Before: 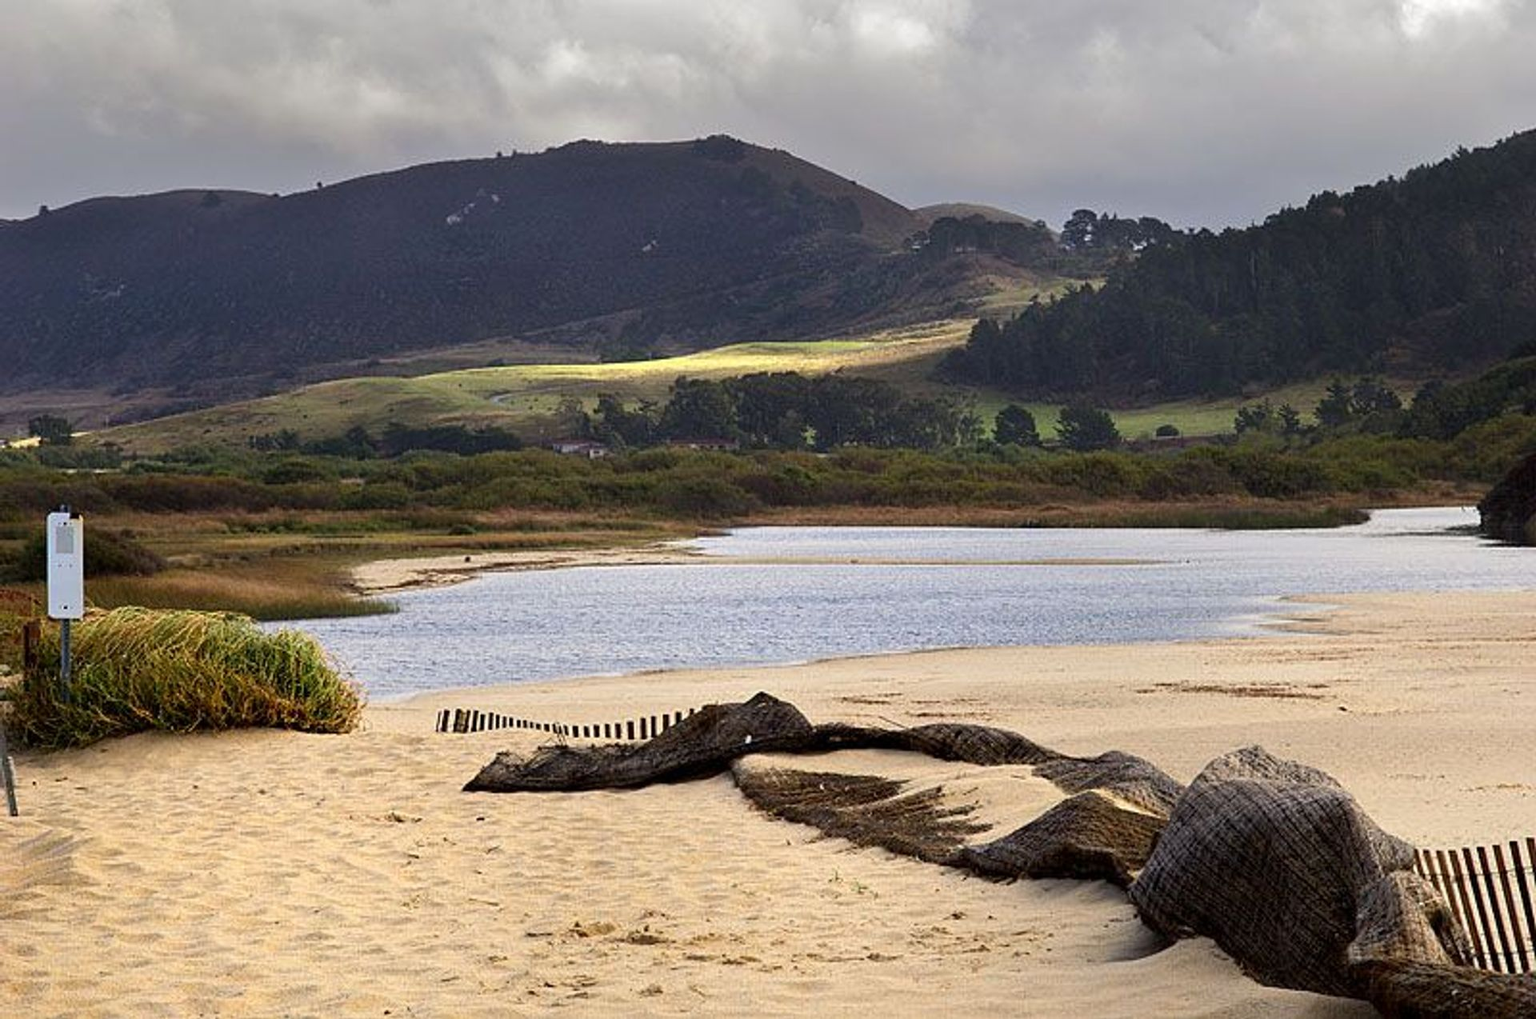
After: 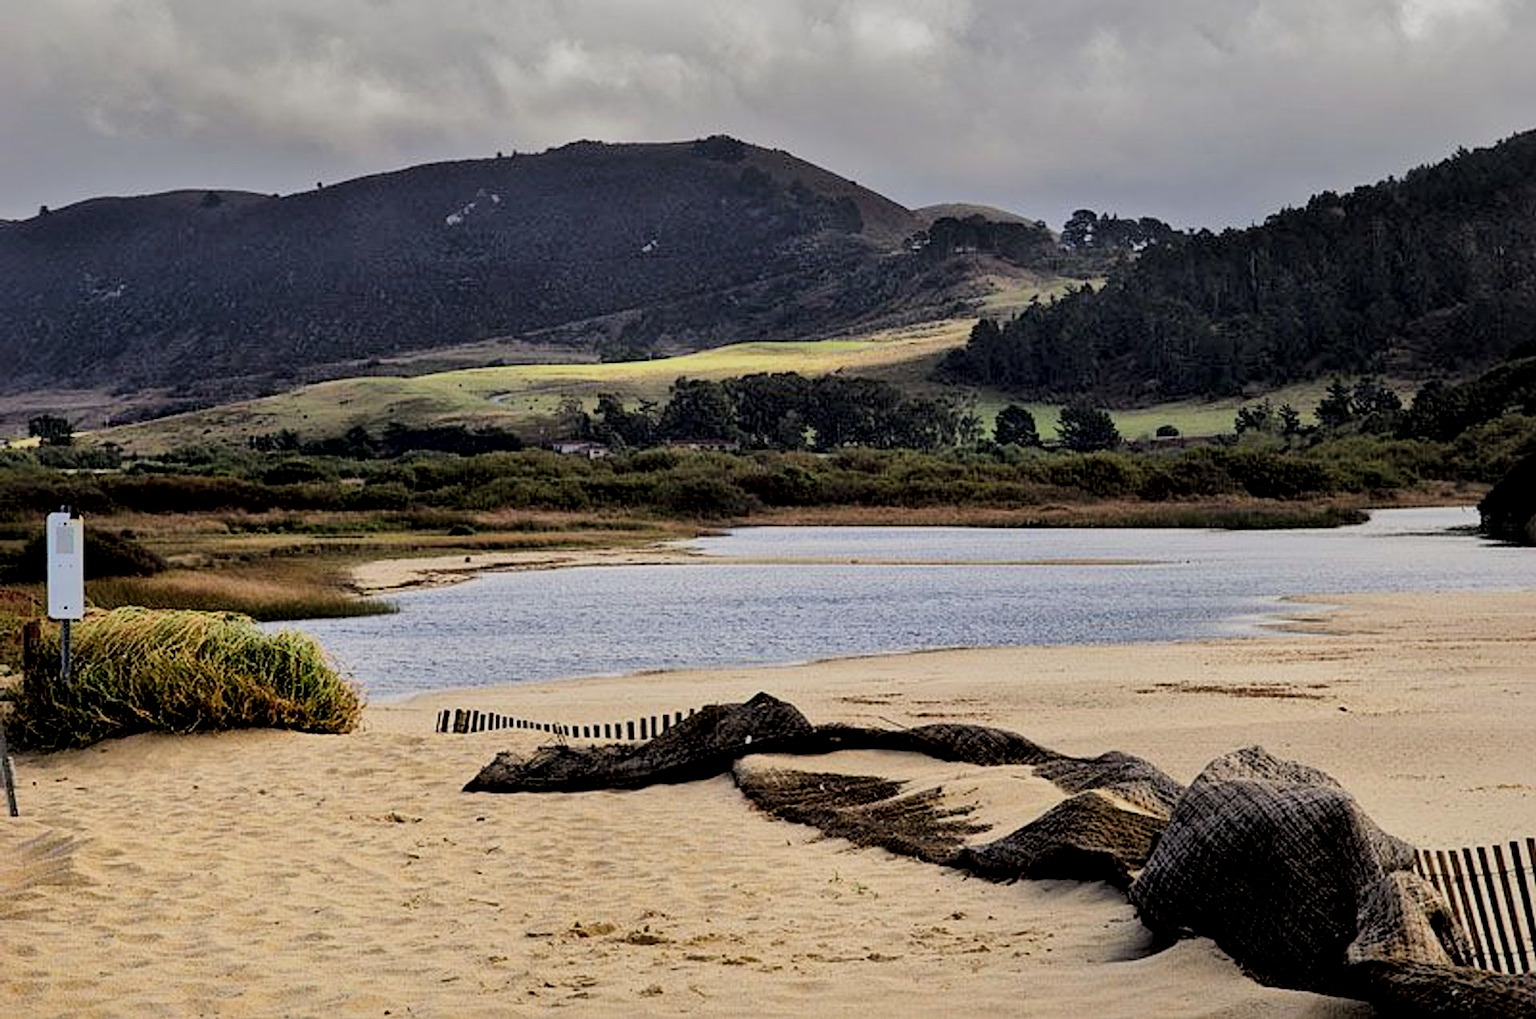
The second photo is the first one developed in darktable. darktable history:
exposure: exposure -0.05 EV
filmic rgb: black relative exposure -6.15 EV, white relative exposure 6.96 EV, hardness 2.23, color science v6 (2022)
contrast equalizer: octaves 7, y [[0.6 ×6], [0.55 ×6], [0 ×6], [0 ×6], [0 ×6]], mix 0.15
local contrast: mode bilateral grid, contrast 20, coarseness 50, detail 171%, midtone range 0.2
